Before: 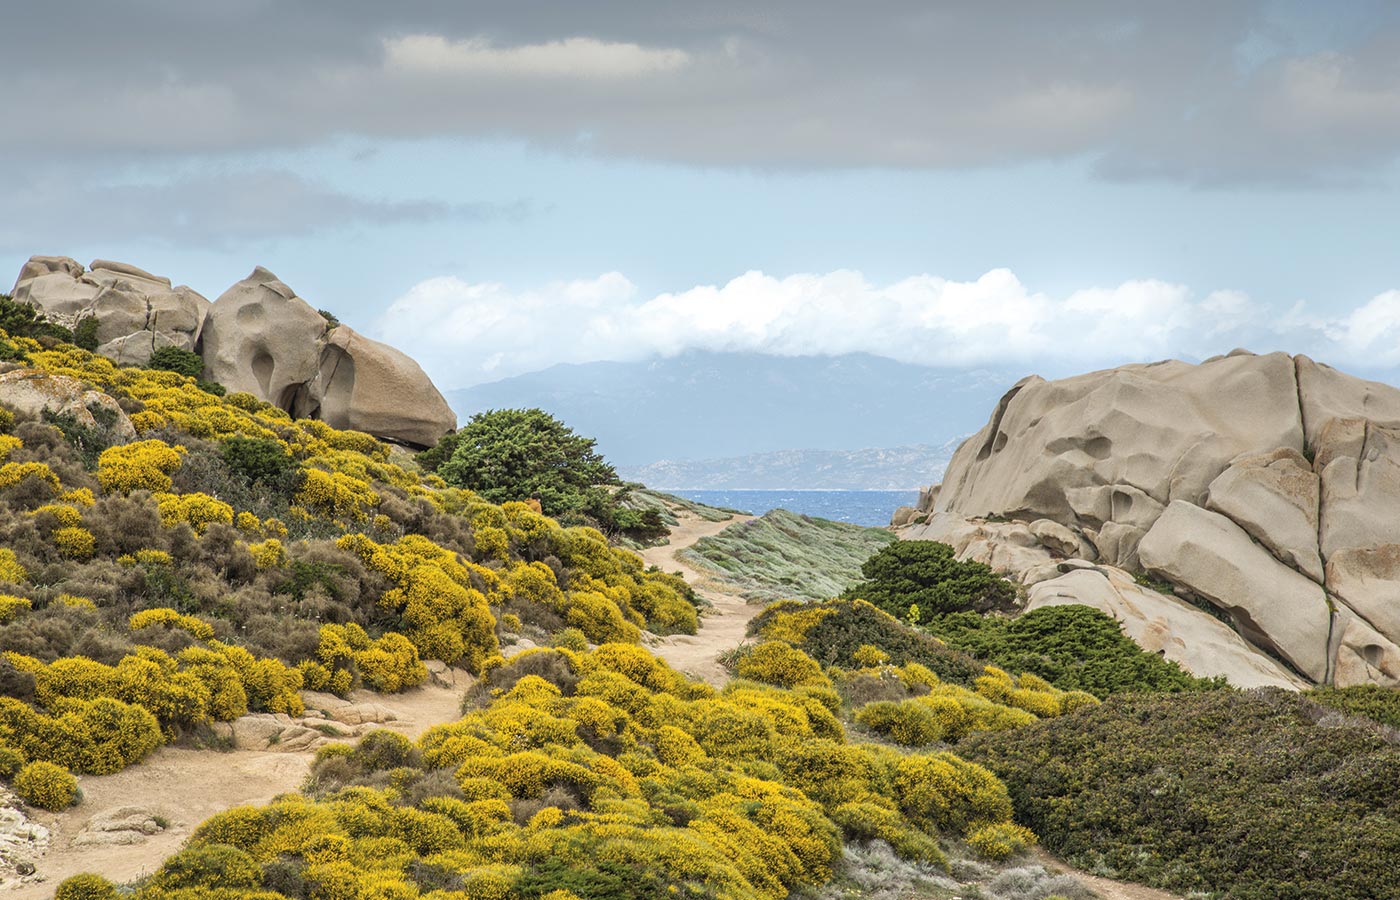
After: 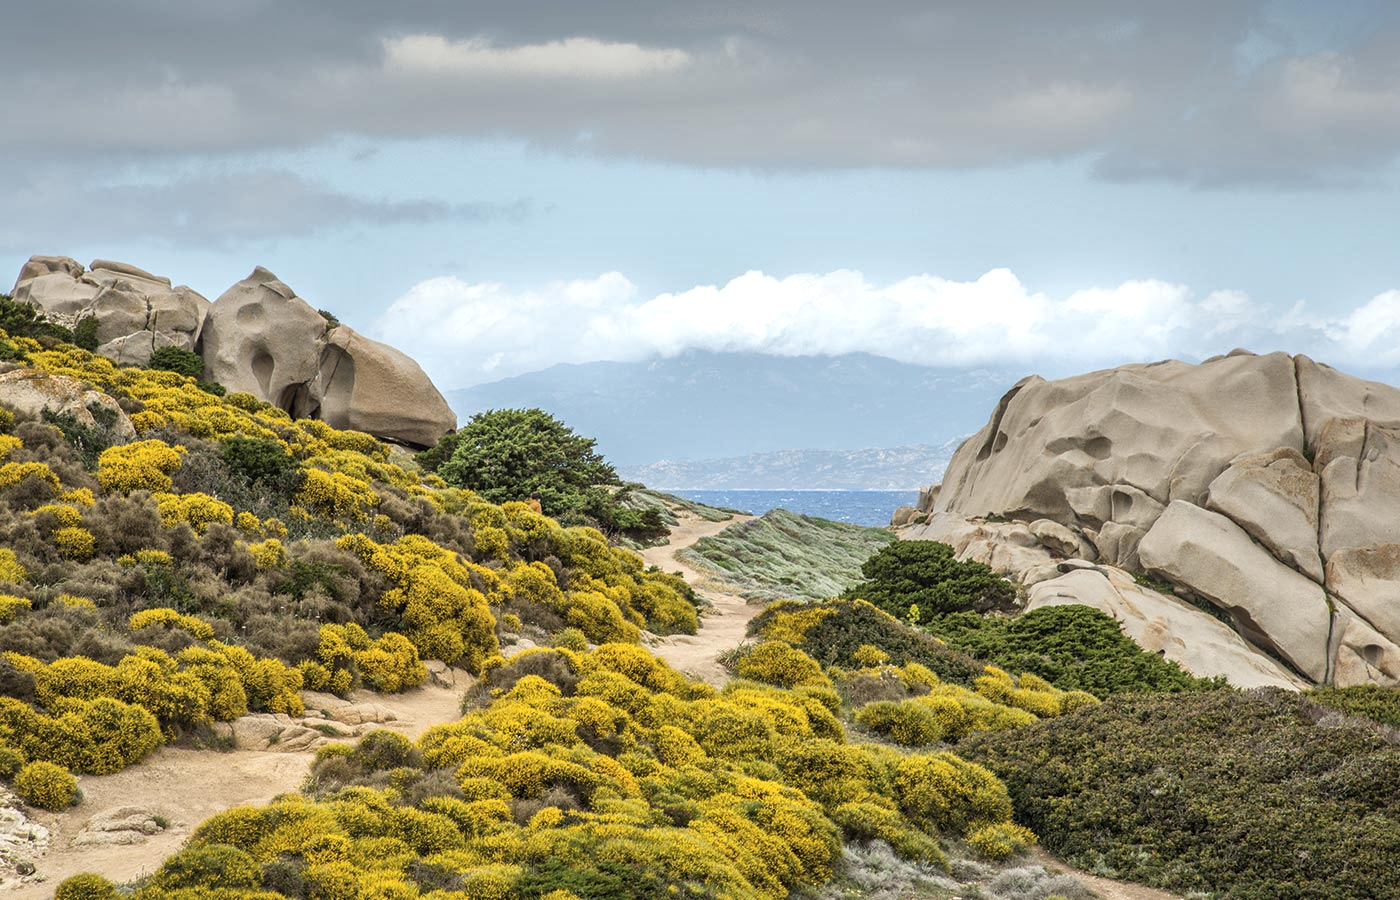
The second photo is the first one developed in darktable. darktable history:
local contrast: mode bilateral grid, contrast 20, coarseness 49, detail 132%, midtone range 0.2
